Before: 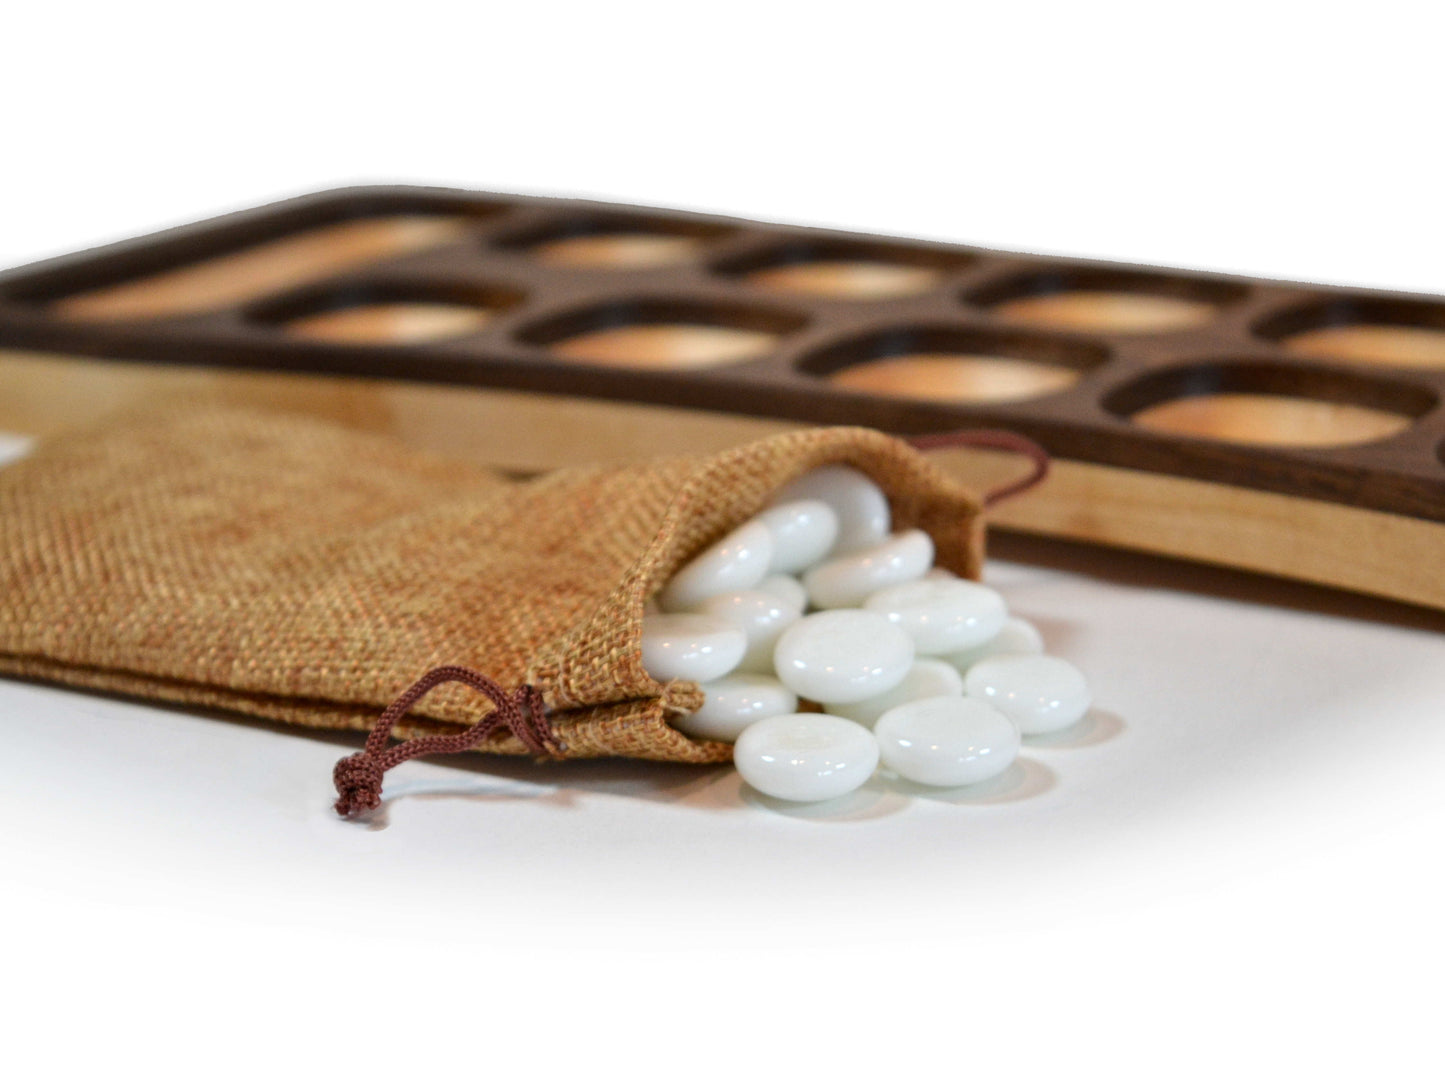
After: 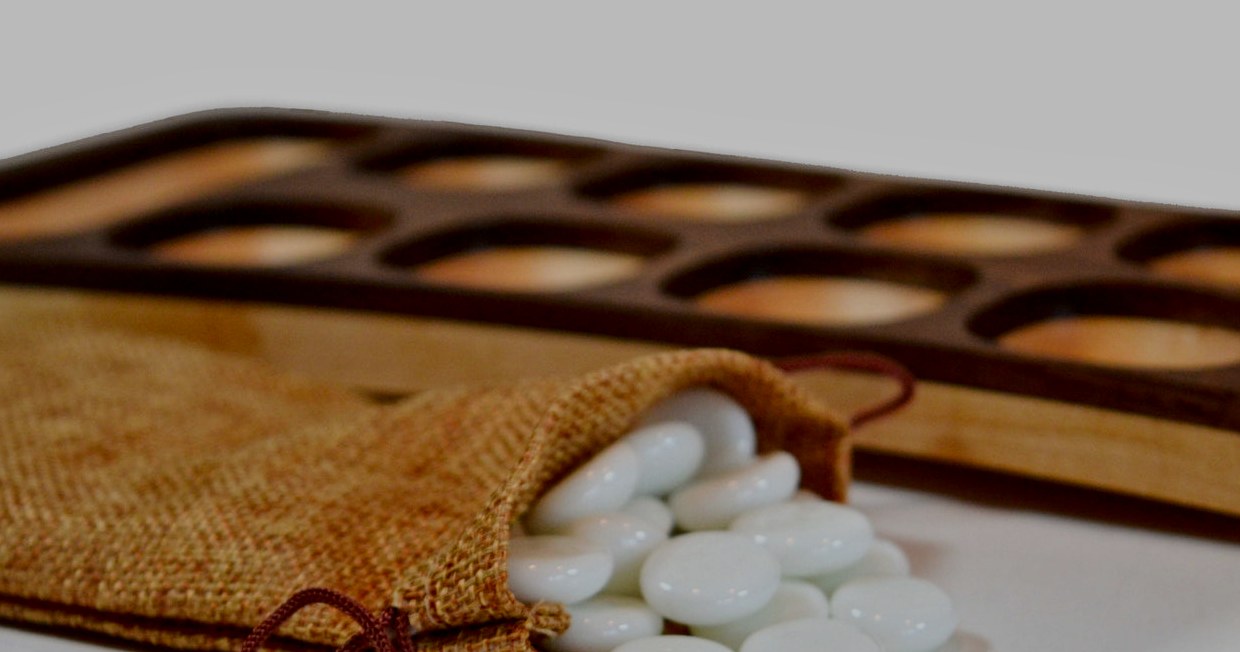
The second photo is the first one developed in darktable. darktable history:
filmic rgb: black relative exposure -7.17 EV, white relative exposure 5.37 EV, hardness 3.02
crop and rotate: left 9.274%, top 7.265%, right 4.882%, bottom 32.543%
local contrast: mode bilateral grid, contrast 28, coarseness 17, detail 115%, midtone range 0.2
contrast brightness saturation: brightness -0.253, saturation 0.201
